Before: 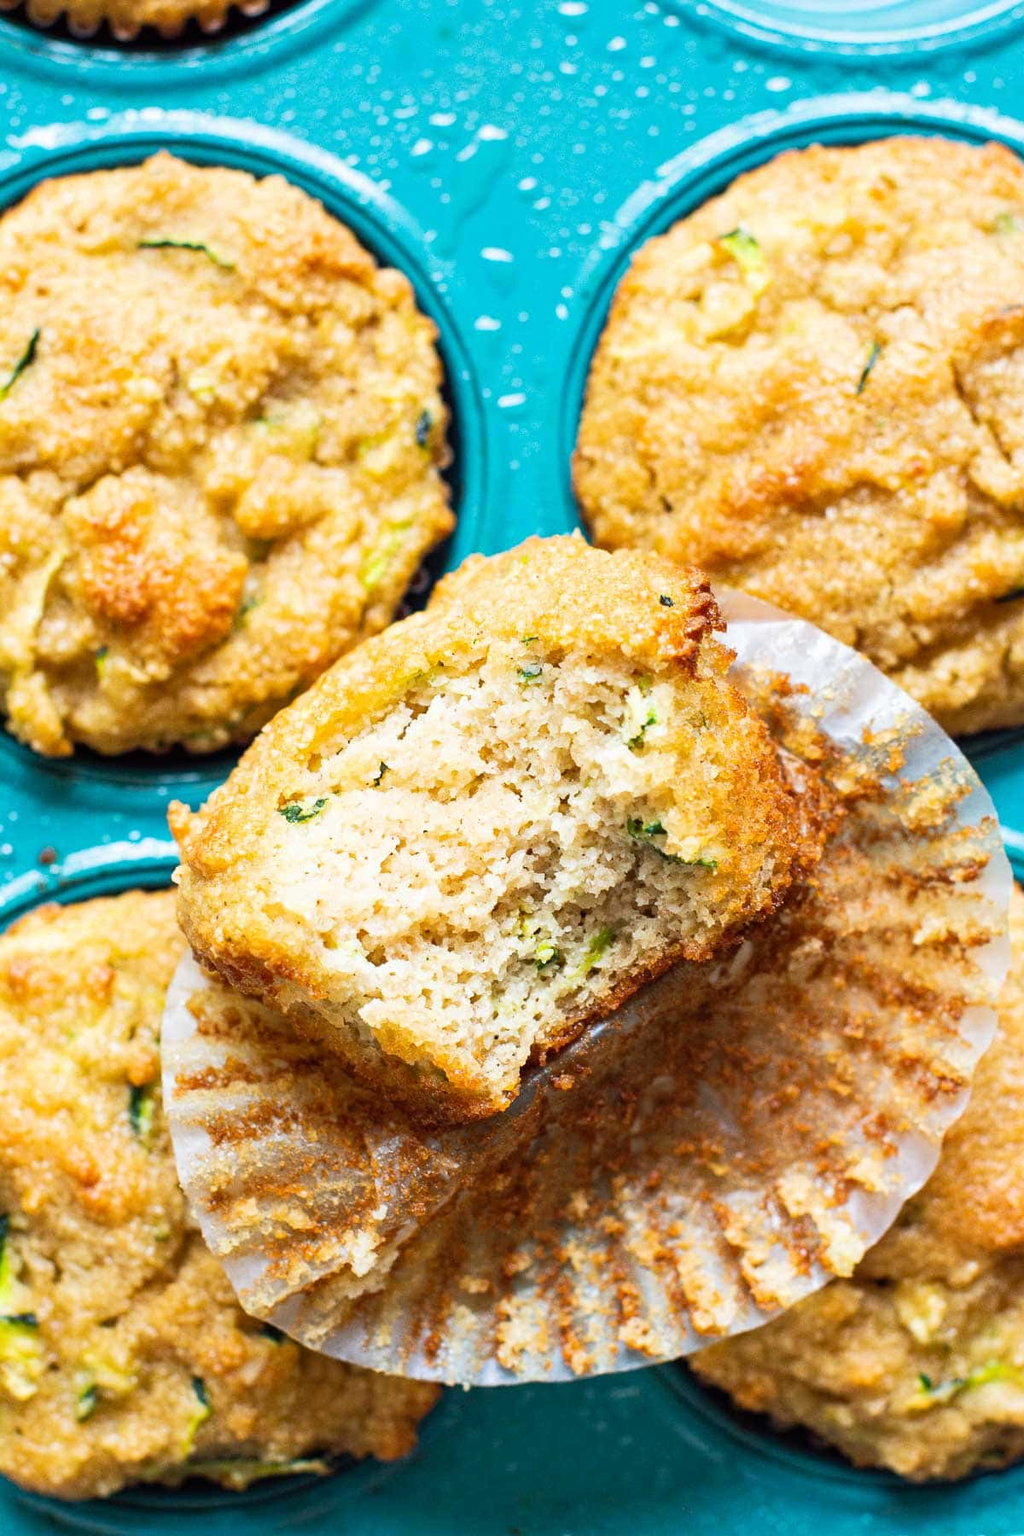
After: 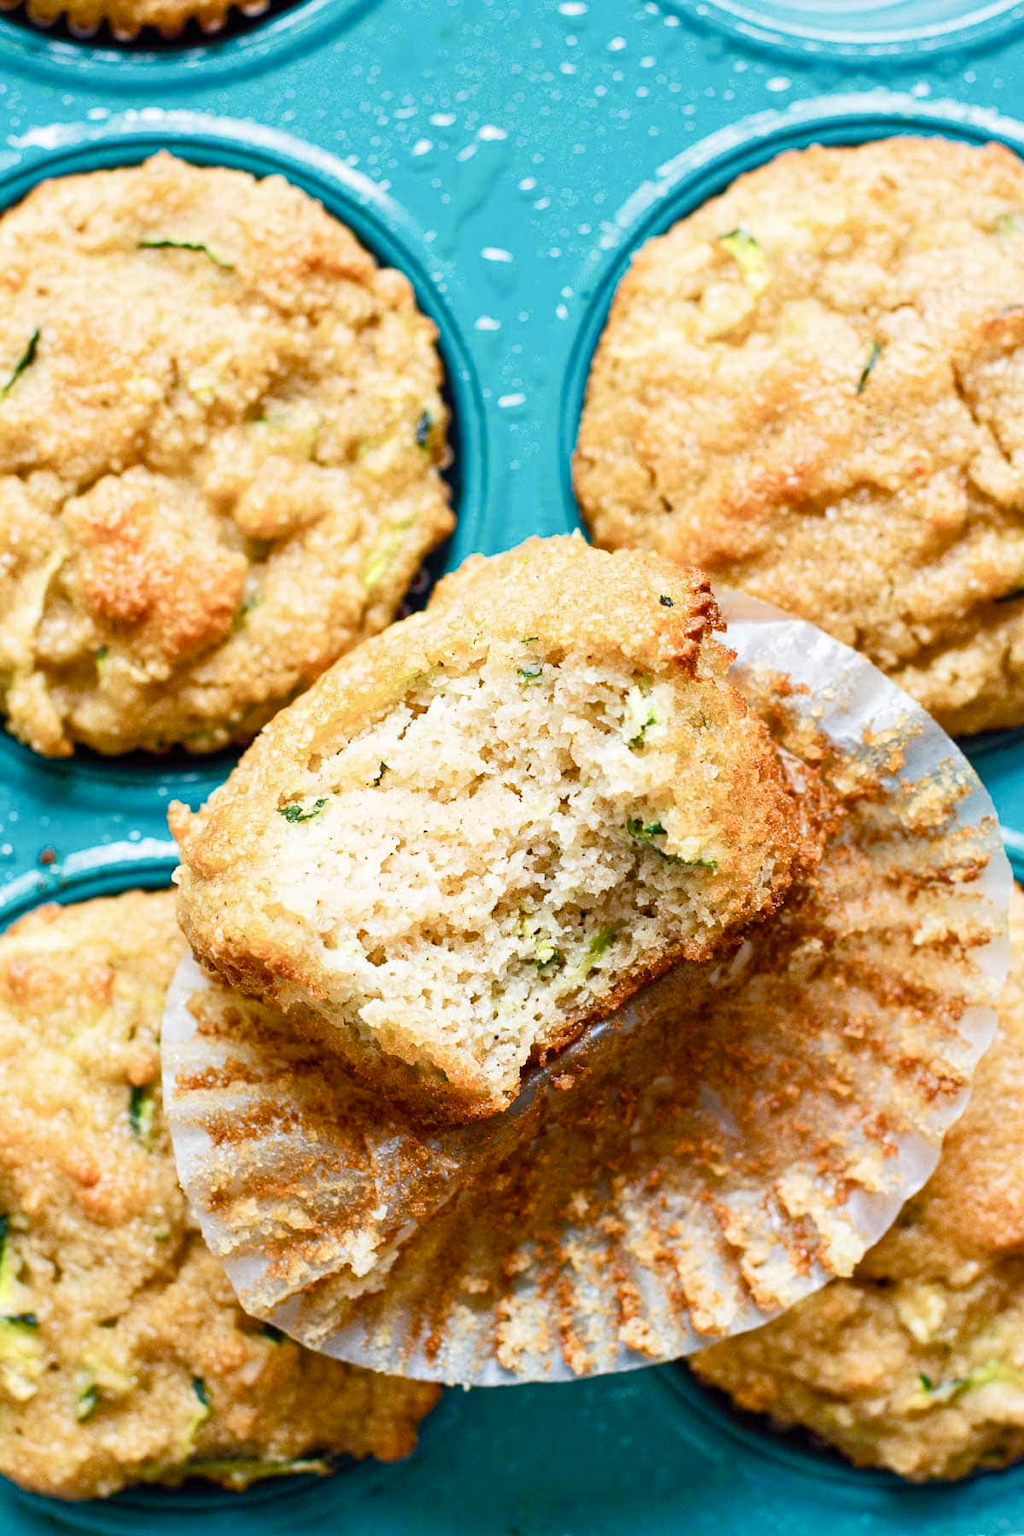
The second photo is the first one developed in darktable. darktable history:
color zones: curves: ch0 [(0, 0.5) (0.125, 0.4) (0.25, 0.5) (0.375, 0.4) (0.5, 0.4) (0.625, 0.6) (0.75, 0.6) (0.875, 0.5)]; ch1 [(0, 0.4) (0.125, 0.5) (0.25, 0.4) (0.375, 0.4) (0.5, 0.4) (0.625, 0.4) (0.75, 0.5) (0.875, 0.4)]; ch2 [(0, 0.6) (0.125, 0.5) (0.25, 0.5) (0.375, 0.6) (0.5, 0.6) (0.625, 0.5) (0.75, 0.5) (0.875, 0.5)], mix -128.94%
color balance rgb: perceptual saturation grading › global saturation 20%, perceptual saturation grading › highlights -50.109%, perceptual saturation grading › shadows 30.296%
